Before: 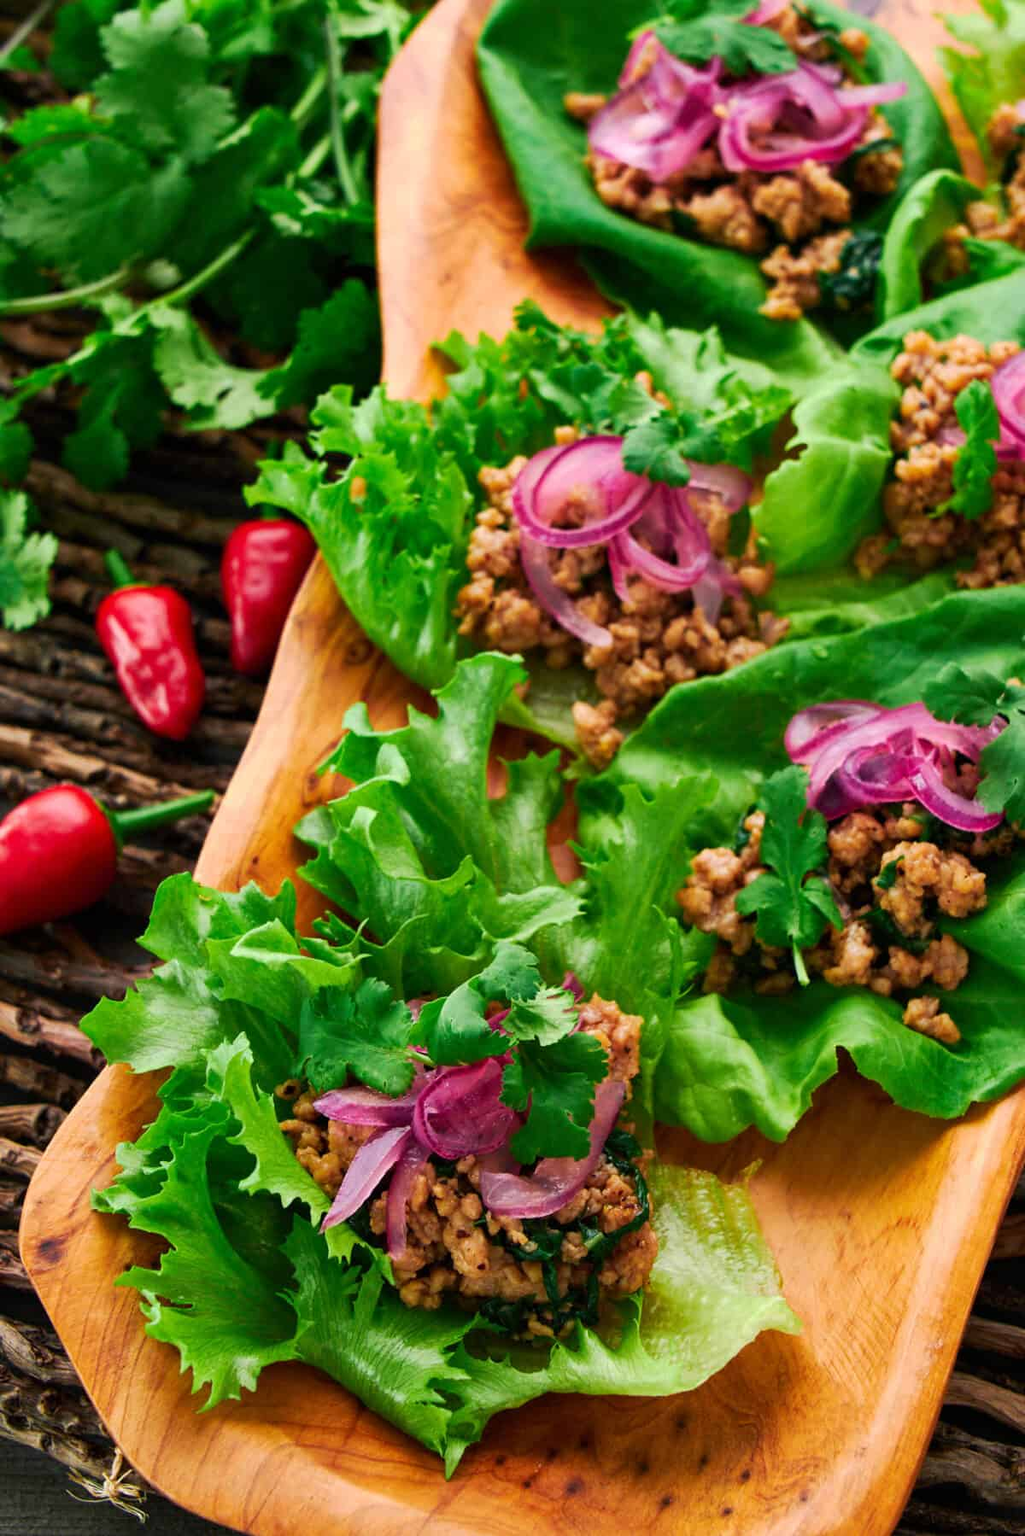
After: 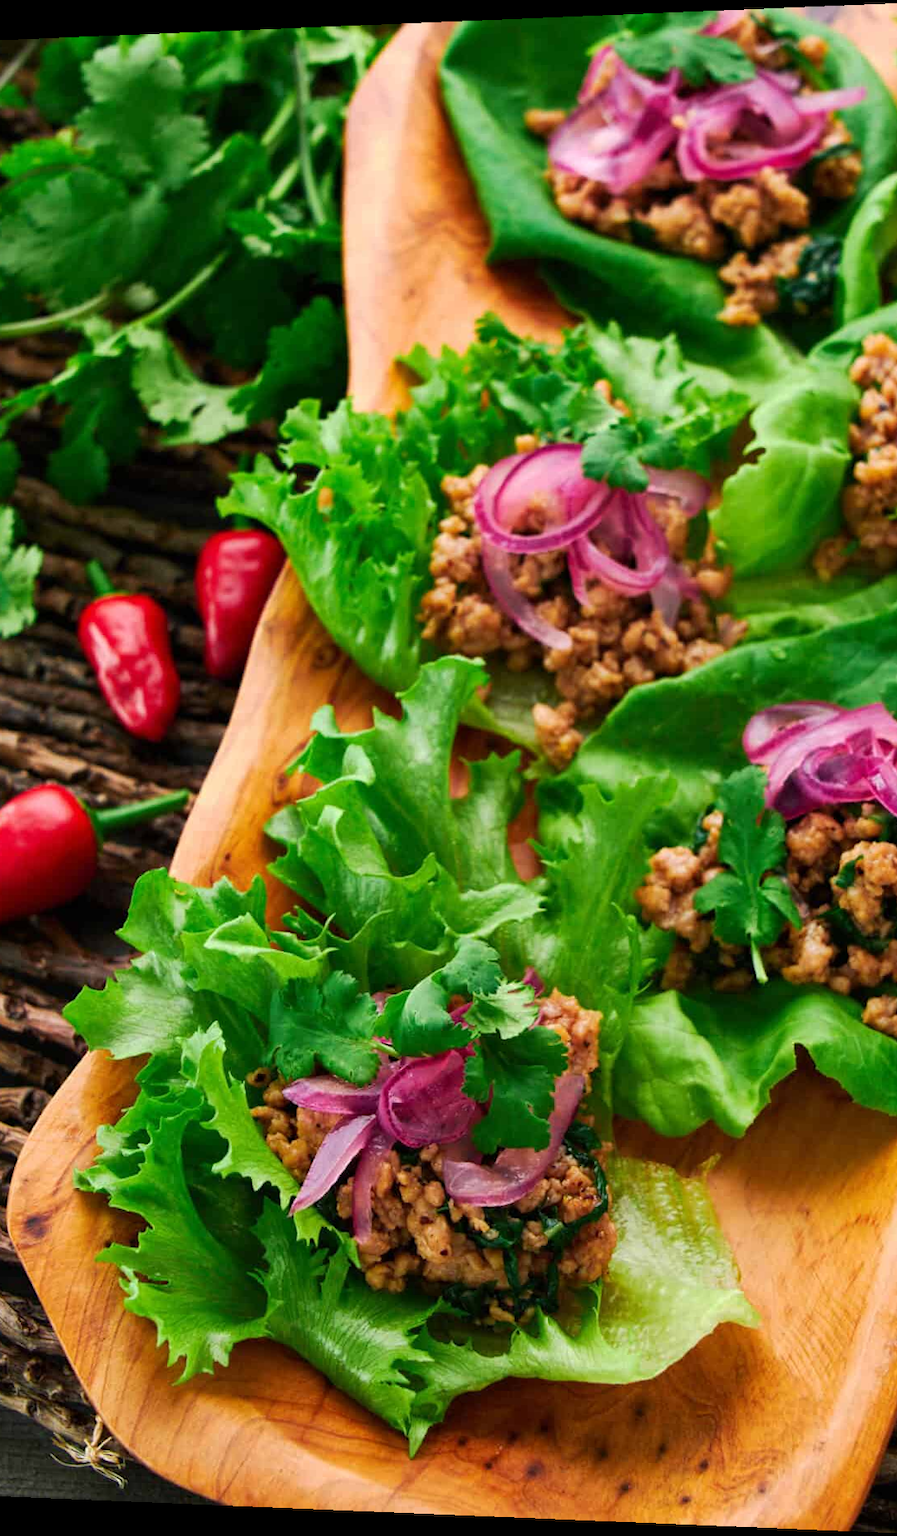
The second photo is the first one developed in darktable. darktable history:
crop and rotate: left 1.088%, right 8.807%
rotate and perspective: lens shift (horizontal) -0.055, automatic cropping off
